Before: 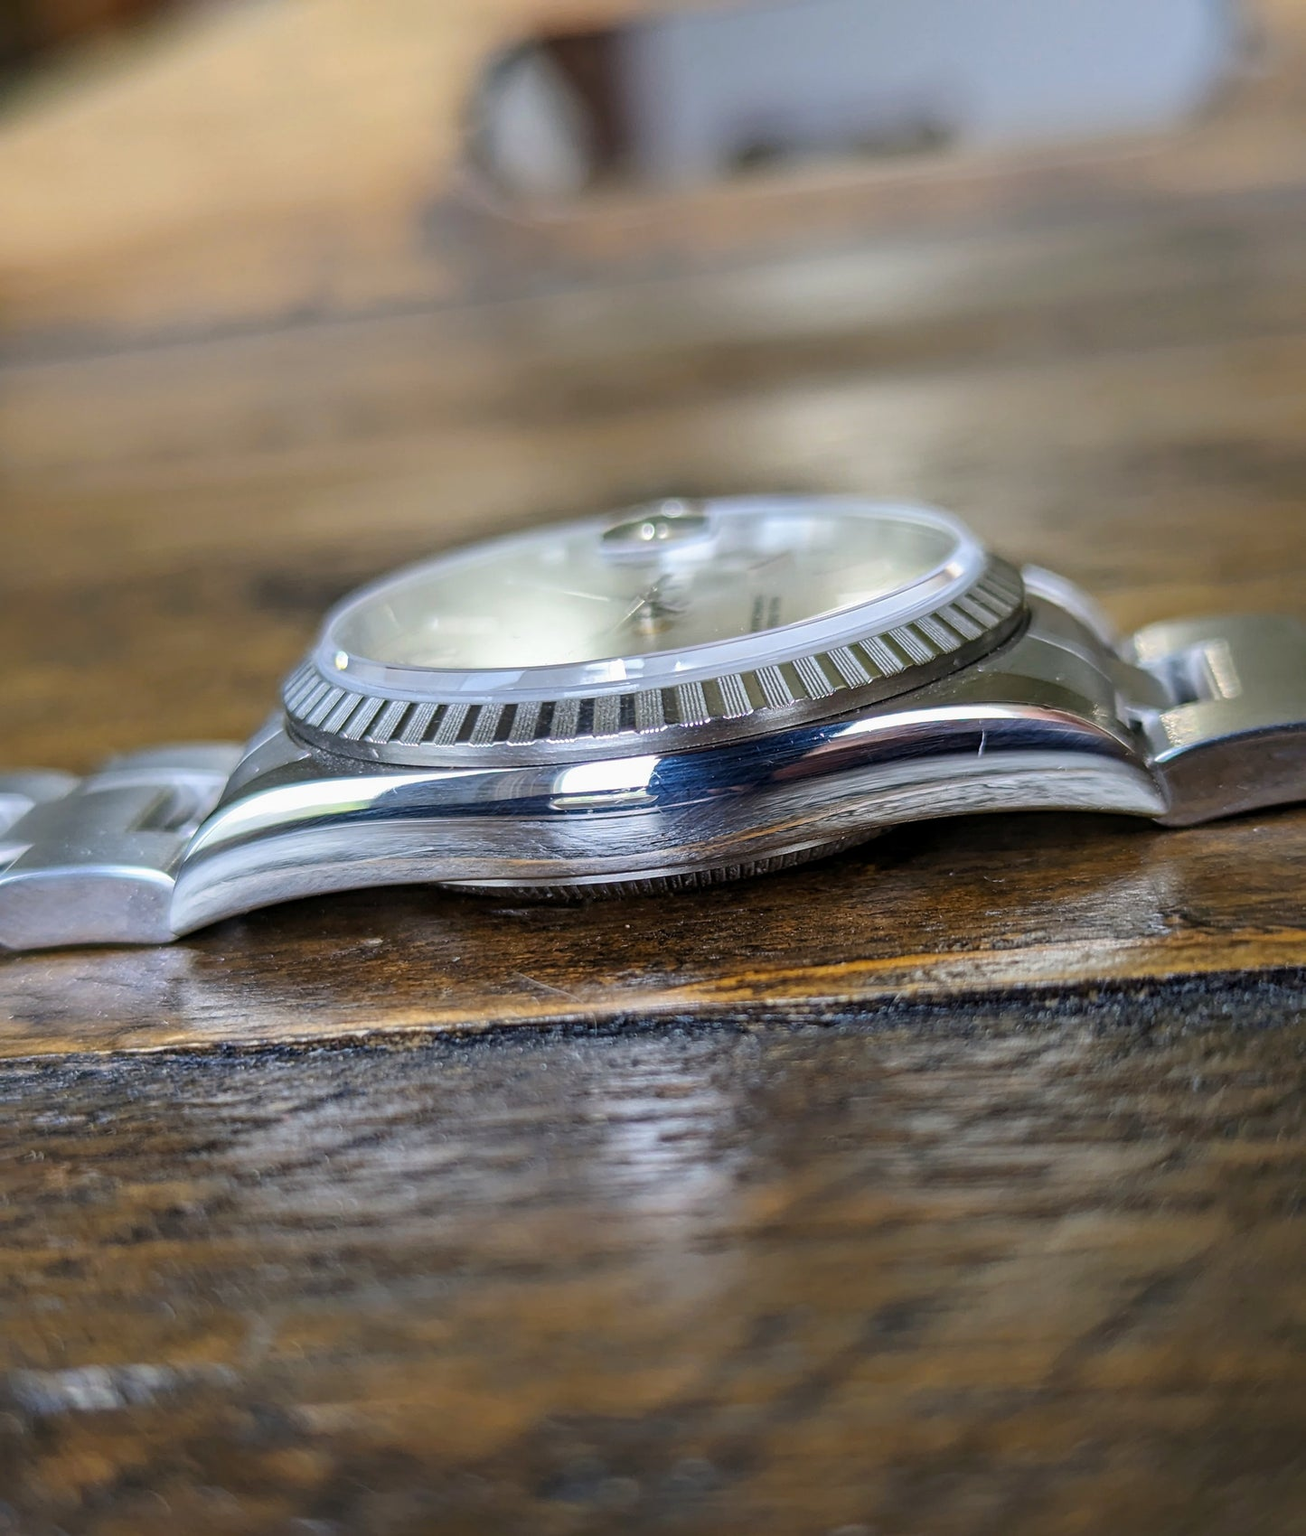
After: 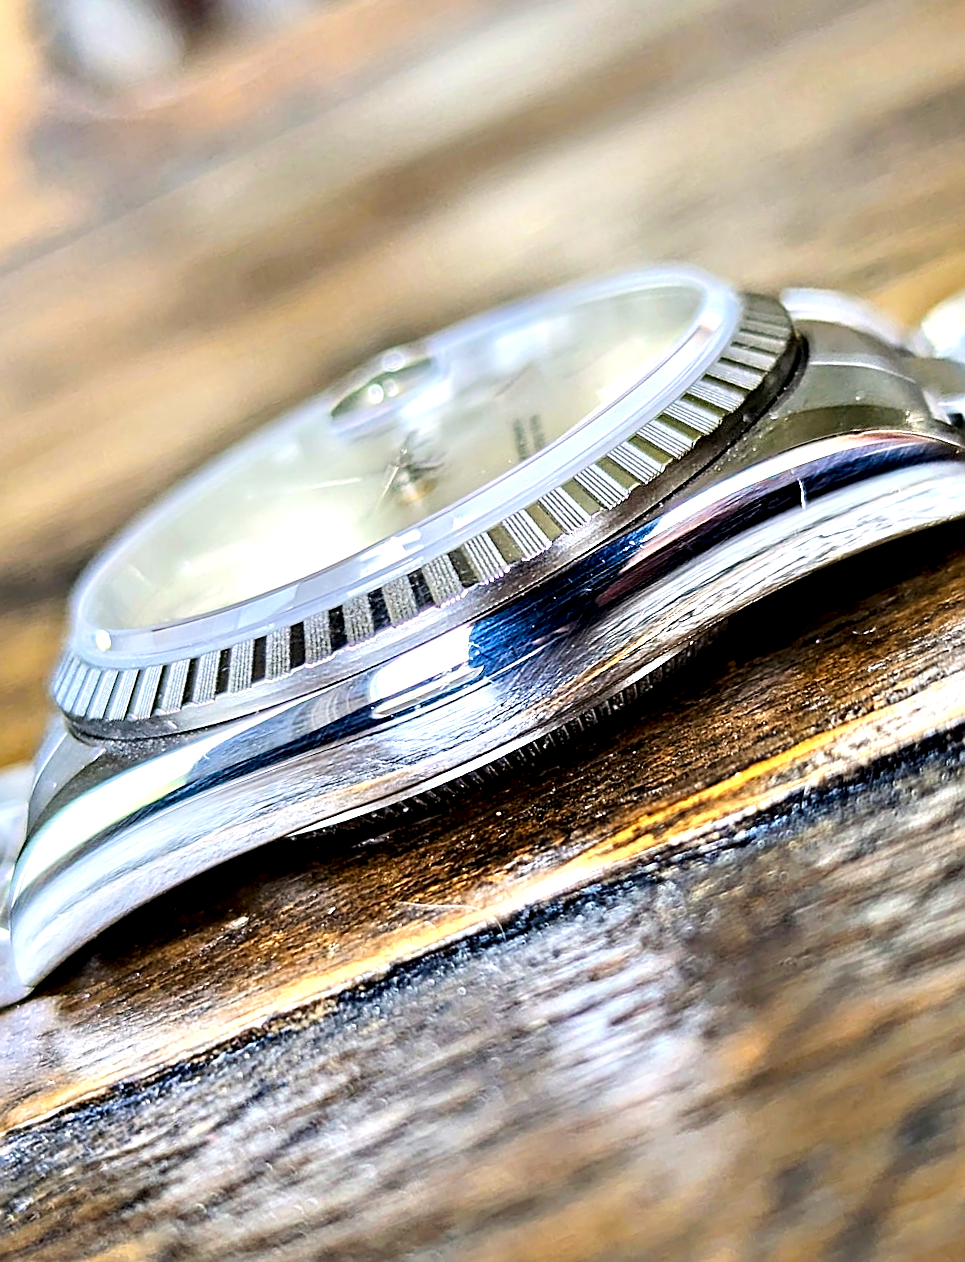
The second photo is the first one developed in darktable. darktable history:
sharpen: on, module defaults
tone equalizer: -7 EV 0.156 EV, -6 EV 0.599 EV, -5 EV 1.14 EV, -4 EV 1.34 EV, -3 EV 1.15 EV, -2 EV 0.6 EV, -1 EV 0.148 EV, edges refinement/feathering 500, mask exposure compensation -1.57 EV, preserve details guided filter
crop and rotate: angle 19.21°, left 6.957%, right 4.041%, bottom 1.145%
color calibration: x 0.341, y 0.354, temperature 5163.41 K
contrast equalizer: y [[0.627 ×6], [0.563 ×6], [0 ×6], [0 ×6], [0 ×6]]
